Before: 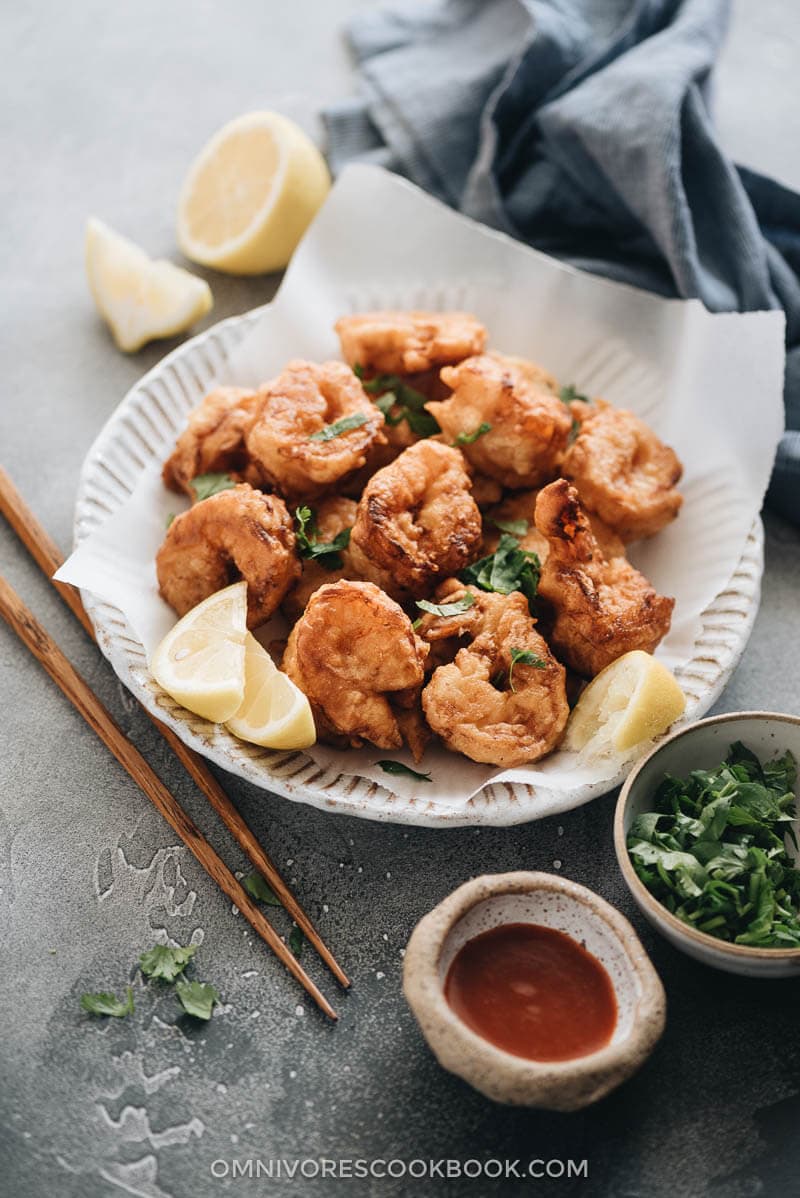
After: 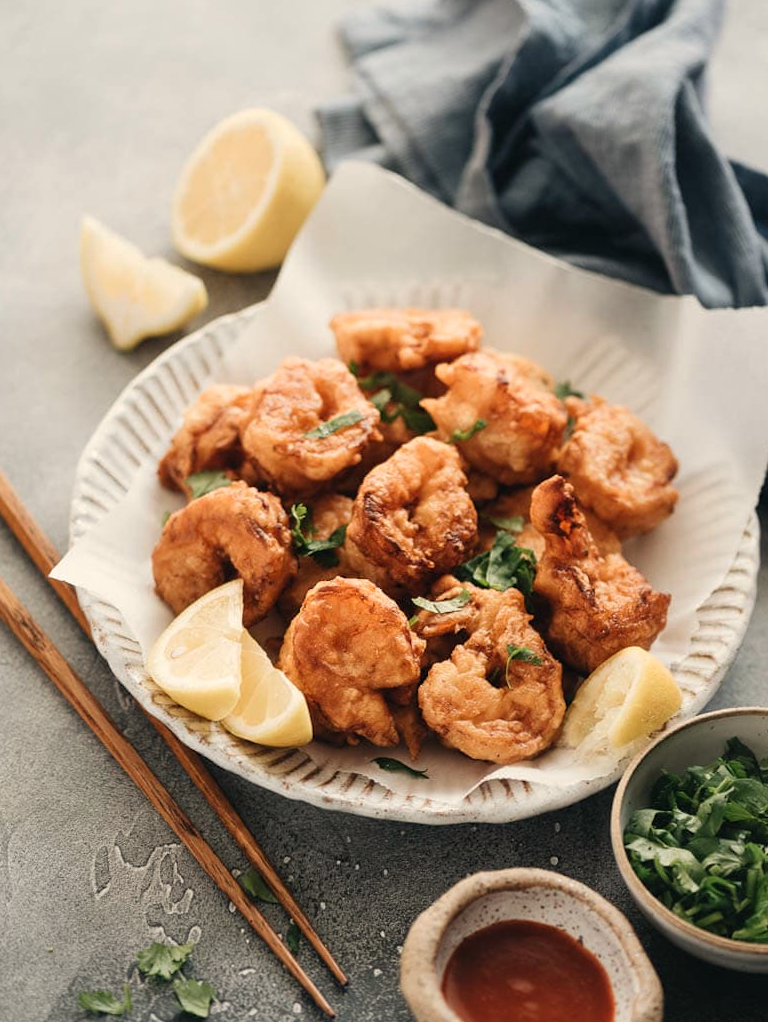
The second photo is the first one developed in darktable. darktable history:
crop and rotate: angle 0.2°, left 0.275%, right 3.127%, bottom 14.18%
white balance: red 1.045, blue 0.932
